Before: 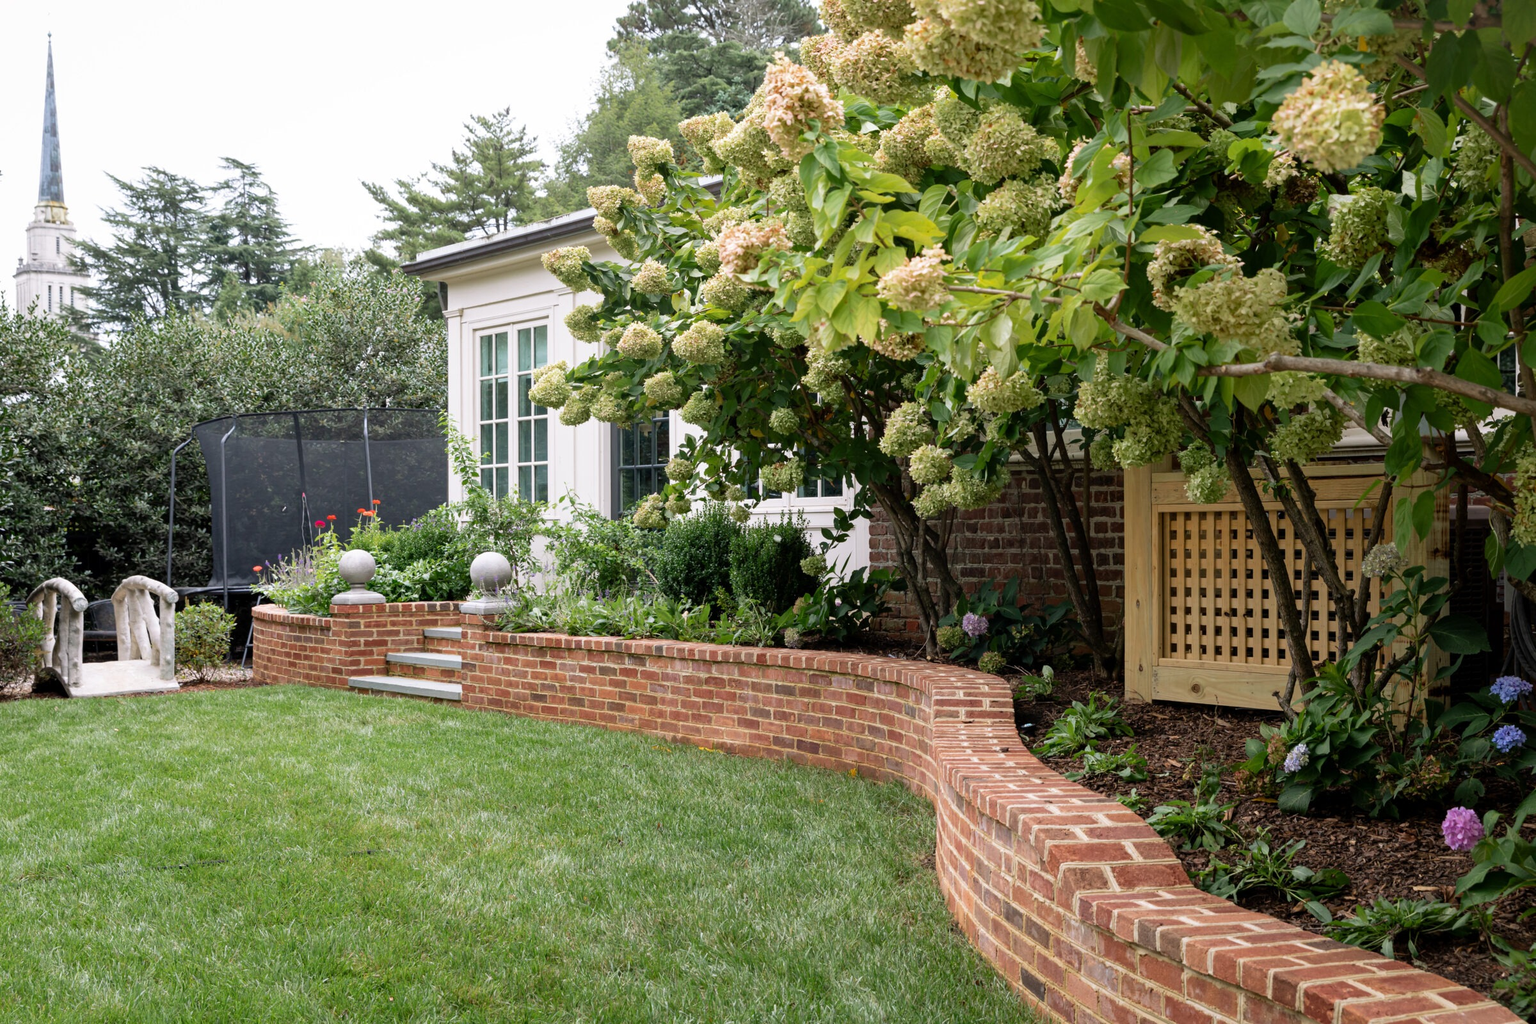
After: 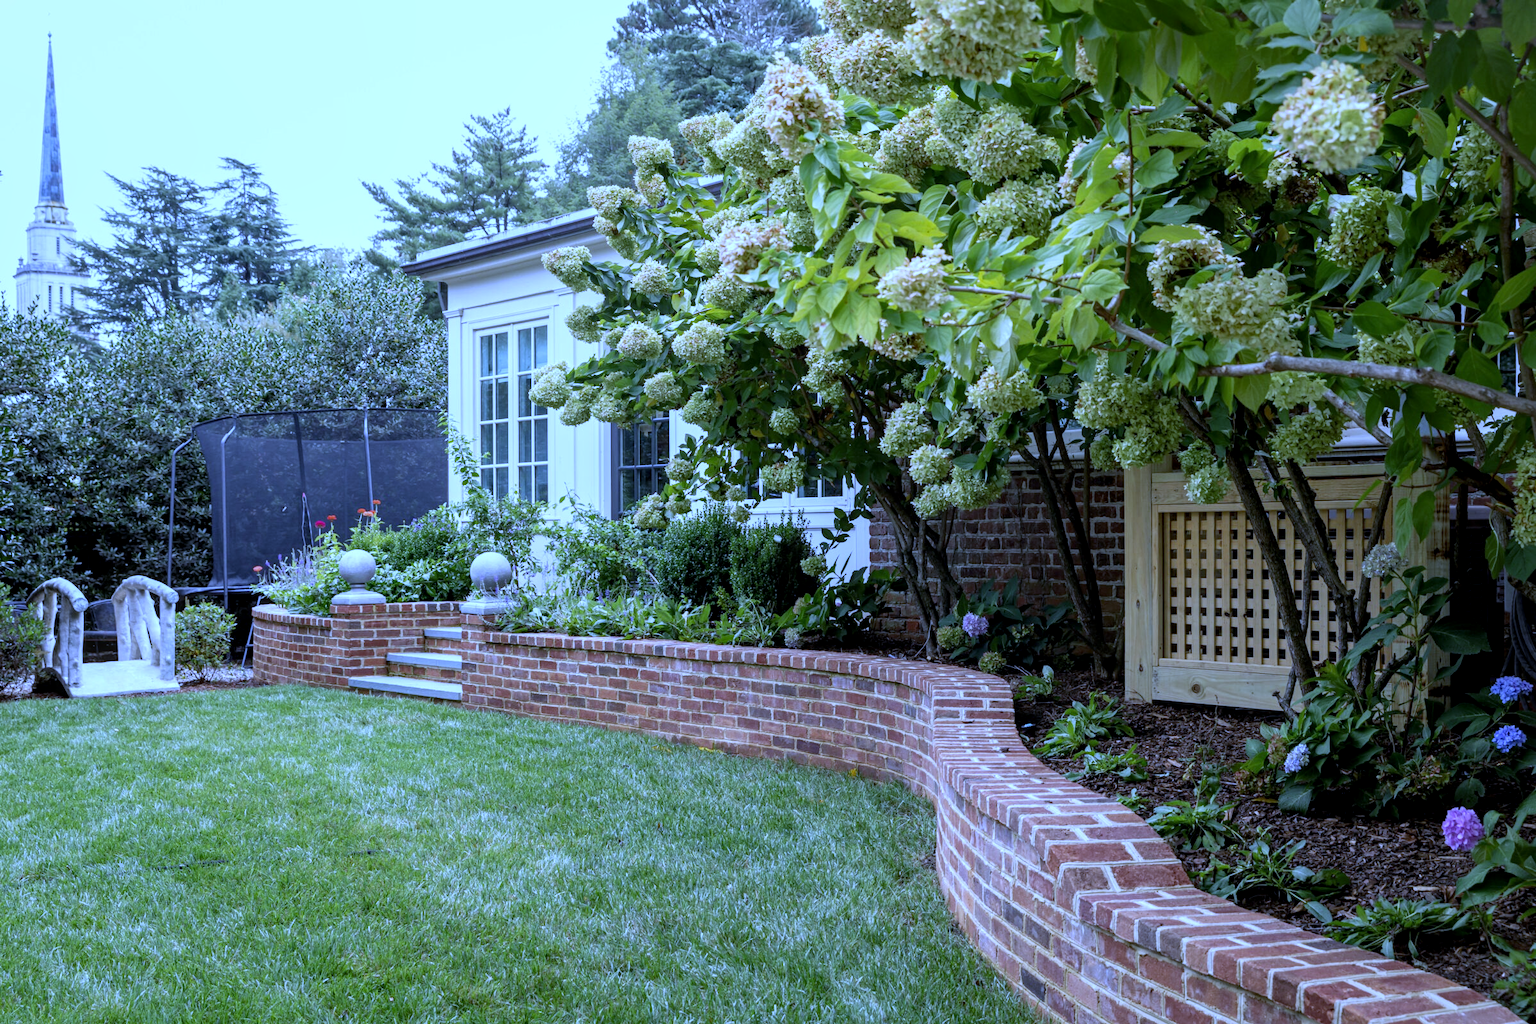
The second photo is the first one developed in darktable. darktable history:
local contrast: on, module defaults
white balance: red 0.766, blue 1.537
